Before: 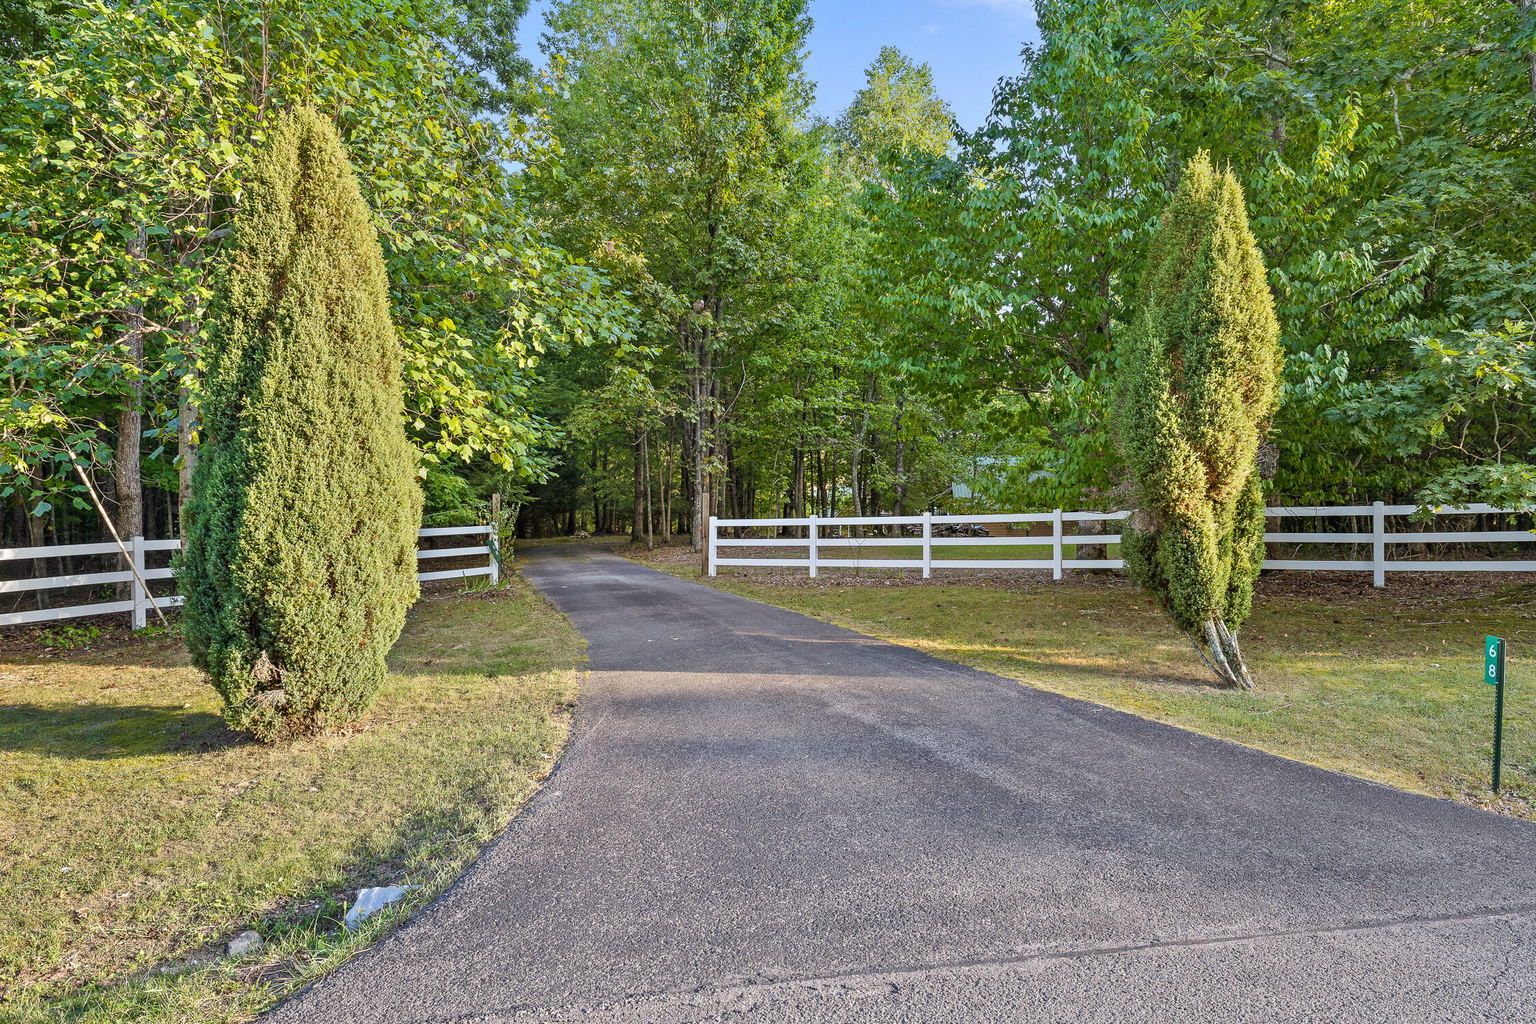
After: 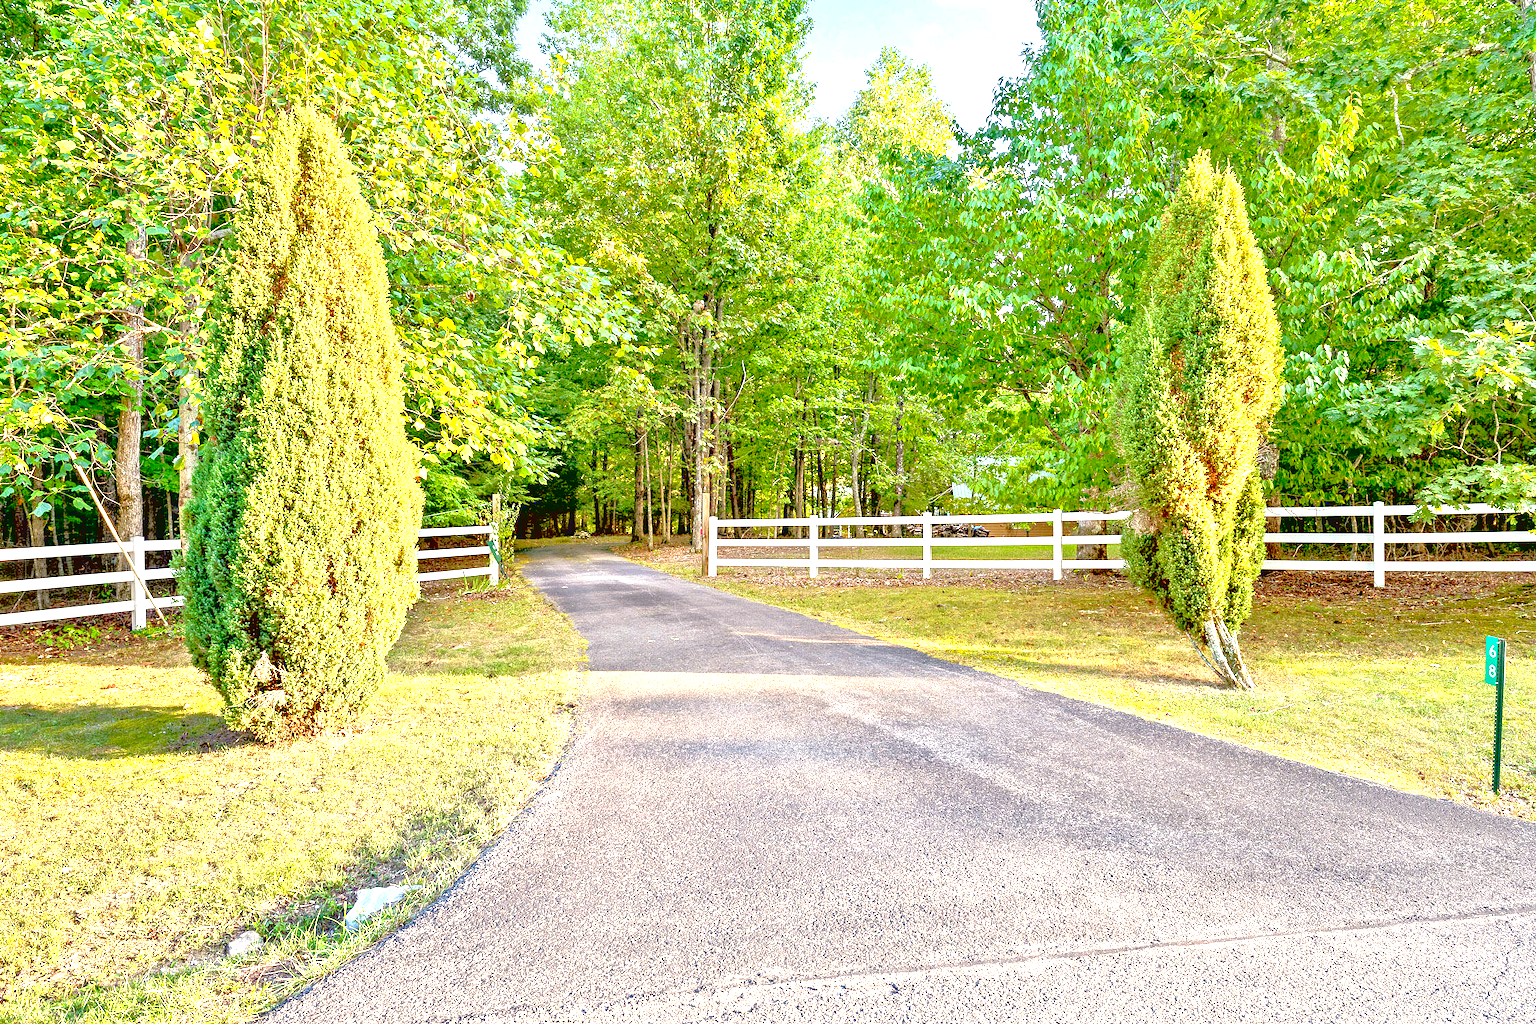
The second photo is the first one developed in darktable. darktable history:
white balance: red 1.045, blue 0.932
tone equalizer: -7 EV 0.15 EV, -6 EV 0.6 EV, -5 EV 1.15 EV, -4 EV 1.33 EV, -3 EV 1.15 EV, -2 EV 0.6 EV, -1 EV 0.15 EV, mask exposure compensation -0.5 EV
contrast brightness saturation: contrast -0.11
exposure: black level correction 0.016, exposure 1.774 EV, compensate highlight preservation false
